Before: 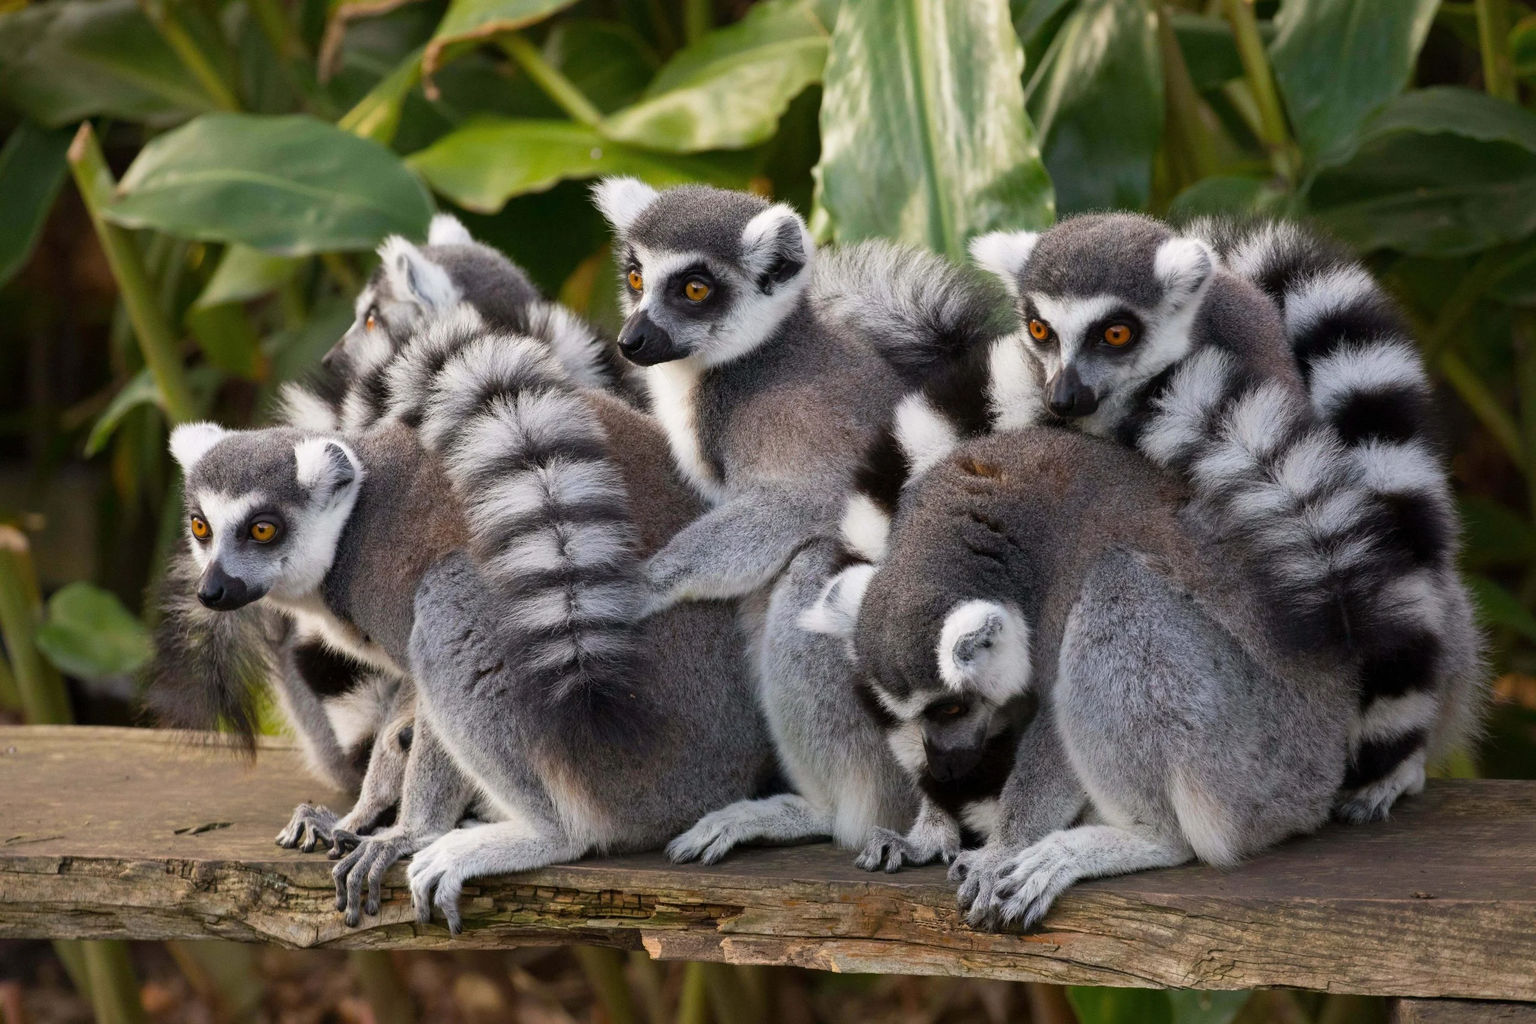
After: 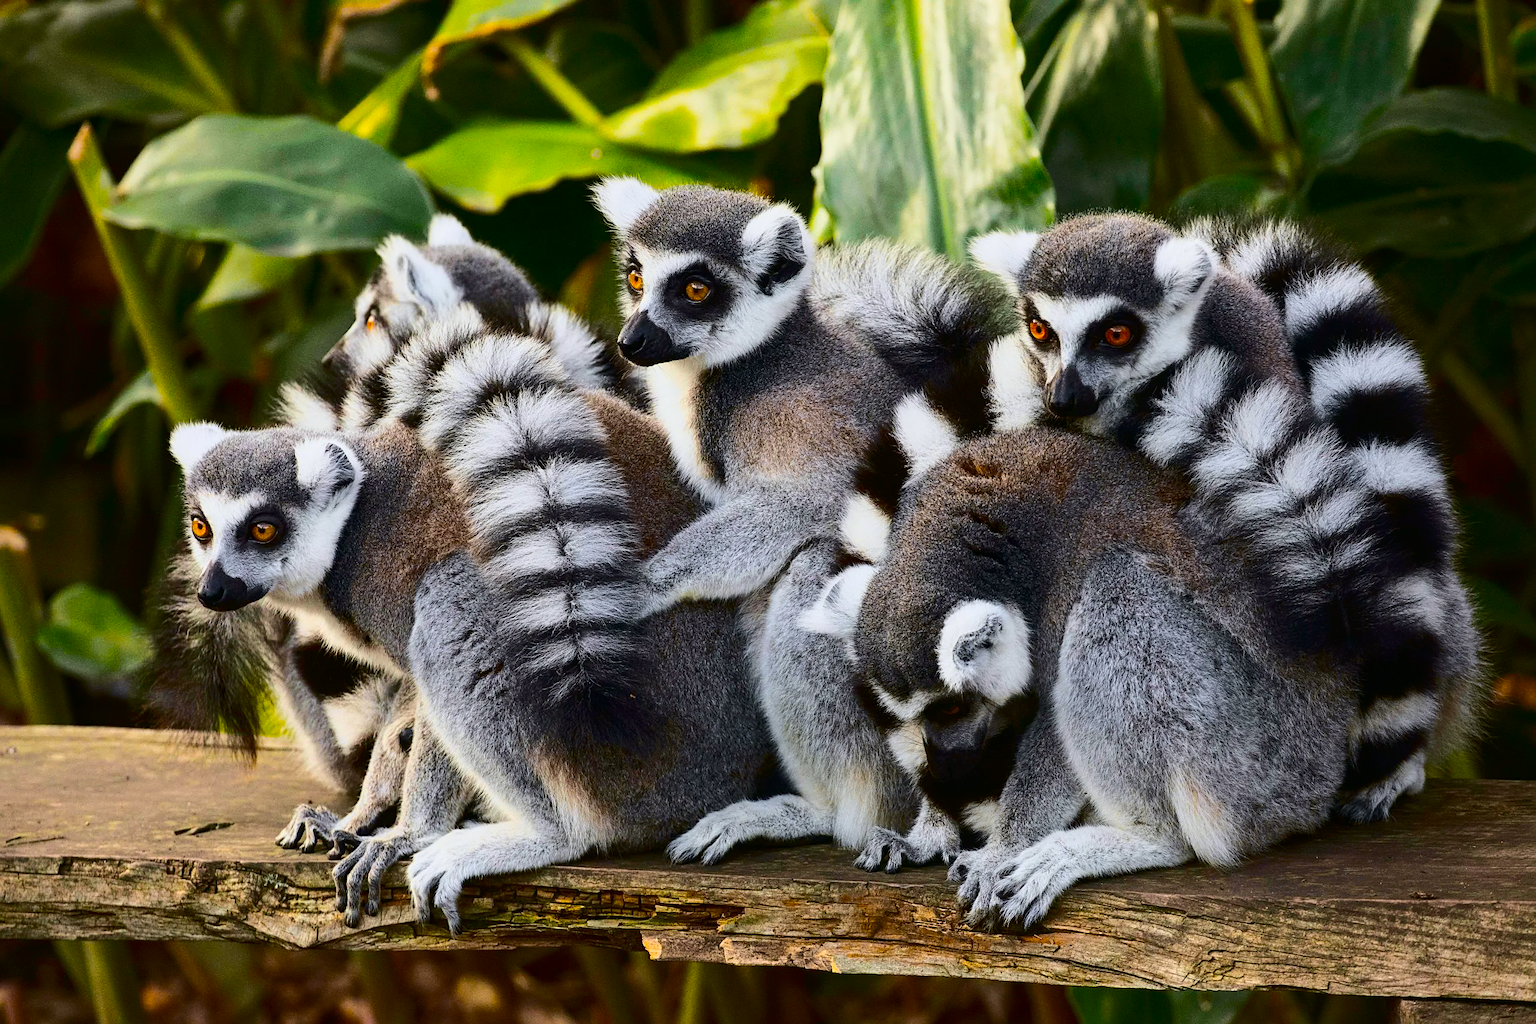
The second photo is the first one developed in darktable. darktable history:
color zones: curves: ch0 [(0.224, 0.526) (0.75, 0.5)]; ch1 [(0.055, 0.526) (0.224, 0.761) (0.377, 0.526) (0.75, 0.5)]
local contrast: highlights 100%, shadows 100%, detail 120%, midtone range 0.2
tone curve: curves: ch0 [(0.003, 0.023) (0.071, 0.052) (0.236, 0.197) (0.466, 0.557) (0.644, 0.748) (0.803, 0.88) (0.994, 0.968)]; ch1 [(0, 0) (0.262, 0.227) (0.417, 0.386) (0.469, 0.467) (0.502, 0.498) (0.528, 0.53) (0.573, 0.57) (0.605, 0.621) (0.644, 0.671) (0.686, 0.728) (0.994, 0.987)]; ch2 [(0, 0) (0.262, 0.188) (0.385, 0.353) (0.427, 0.424) (0.495, 0.493) (0.515, 0.534) (0.547, 0.556) (0.589, 0.613) (0.644, 0.748) (1, 1)], color space Lab, independent channels, preserve colors none
white balance: red 0.982, blue 1.018
exposure: exposure -0.242 EV, compensate highlight preservation false
contrast brightness saturation: contrast 0.14
sharpen: on, module defaults
